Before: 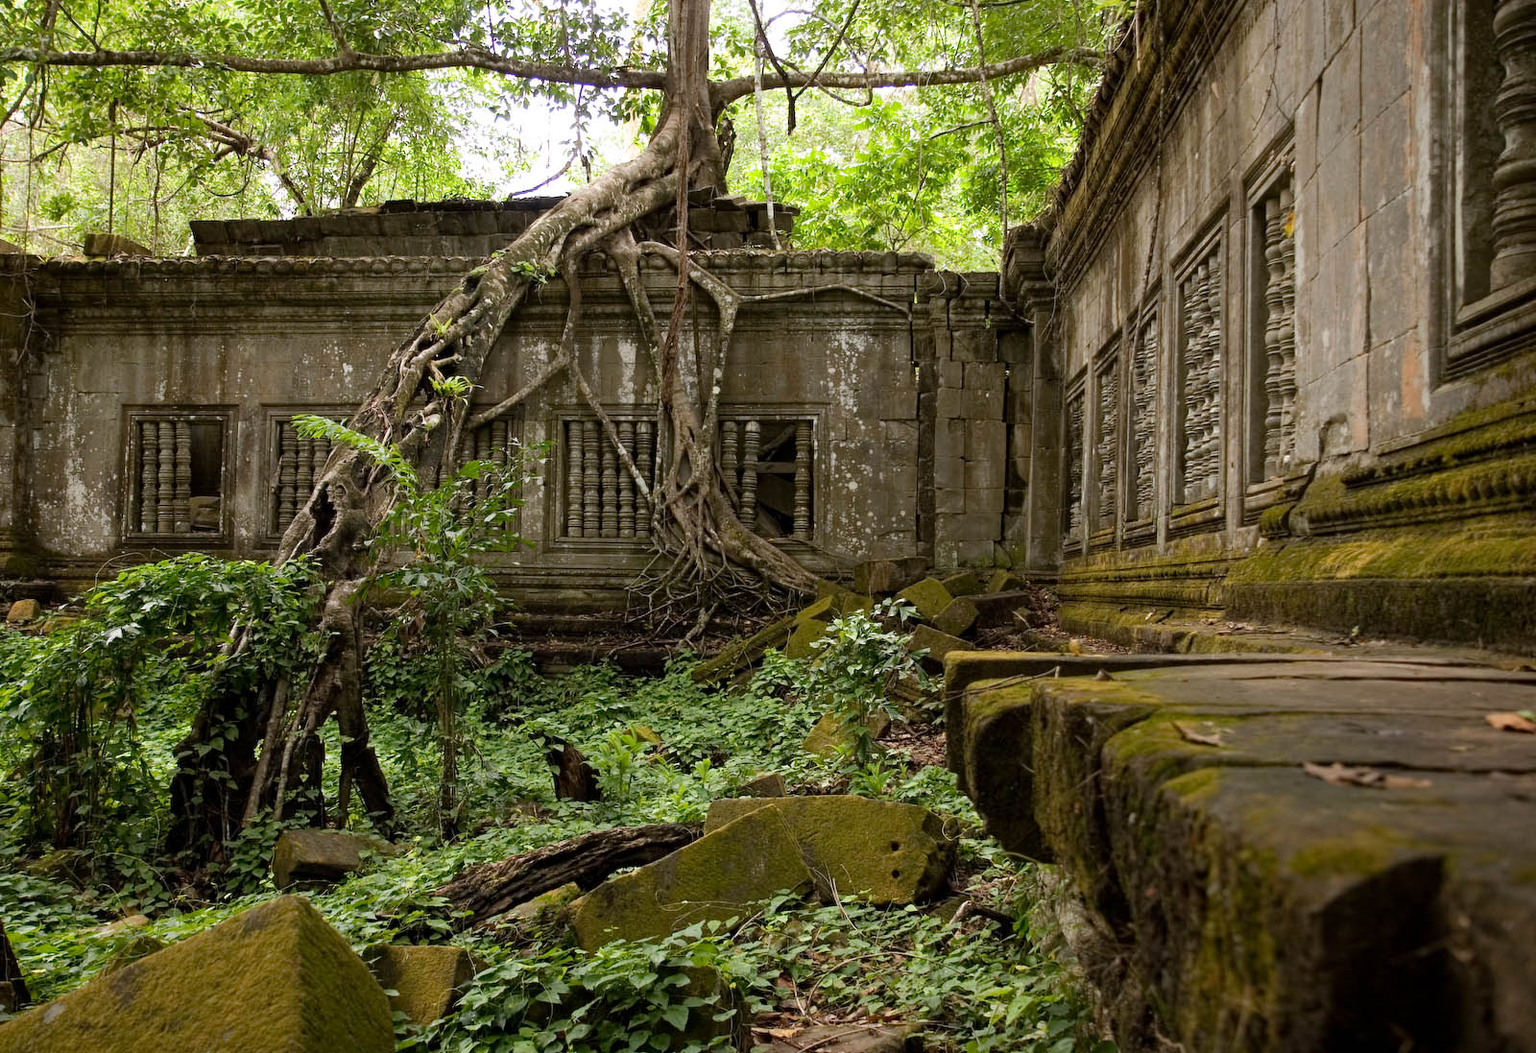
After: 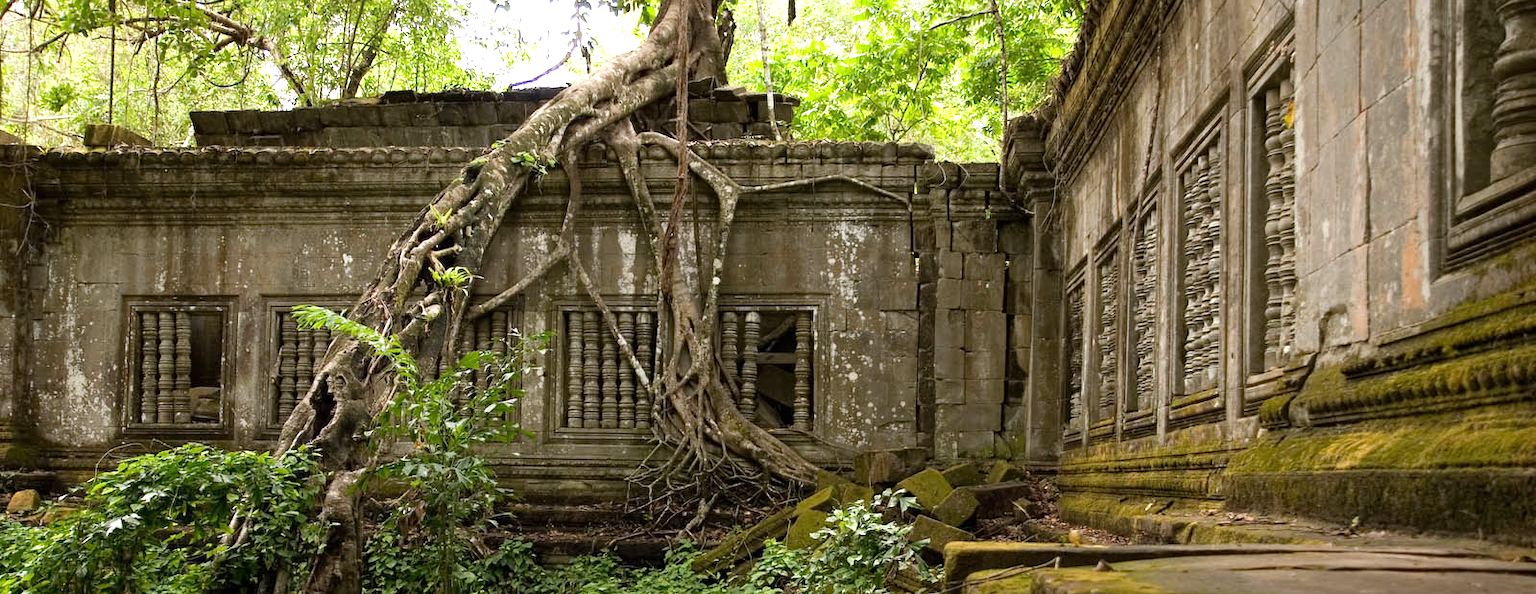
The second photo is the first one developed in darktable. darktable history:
crop and rotate: top 10.467%, bottom 33.033%
exposure: black level correction 0, exposure 0.5 EV, compensate highlight preservation false
